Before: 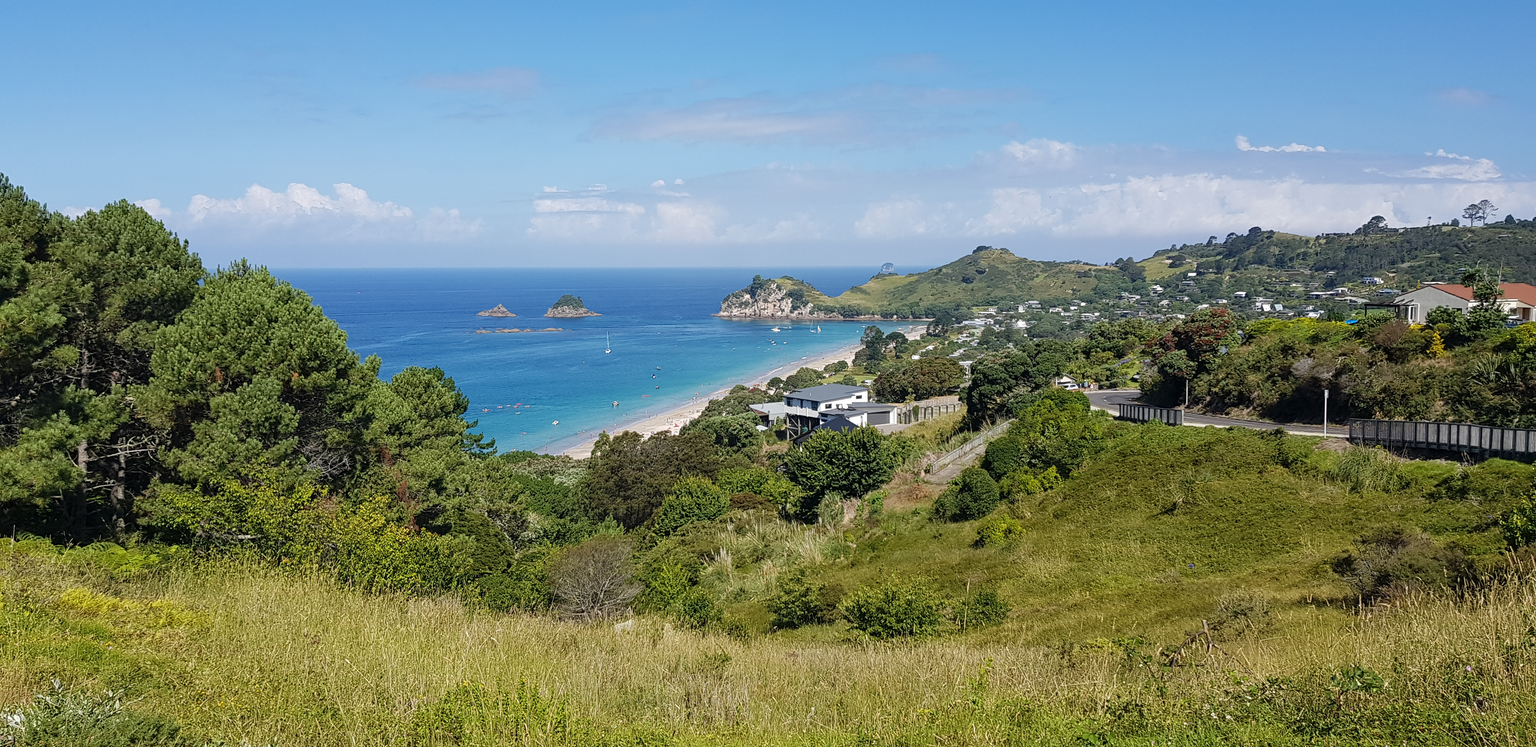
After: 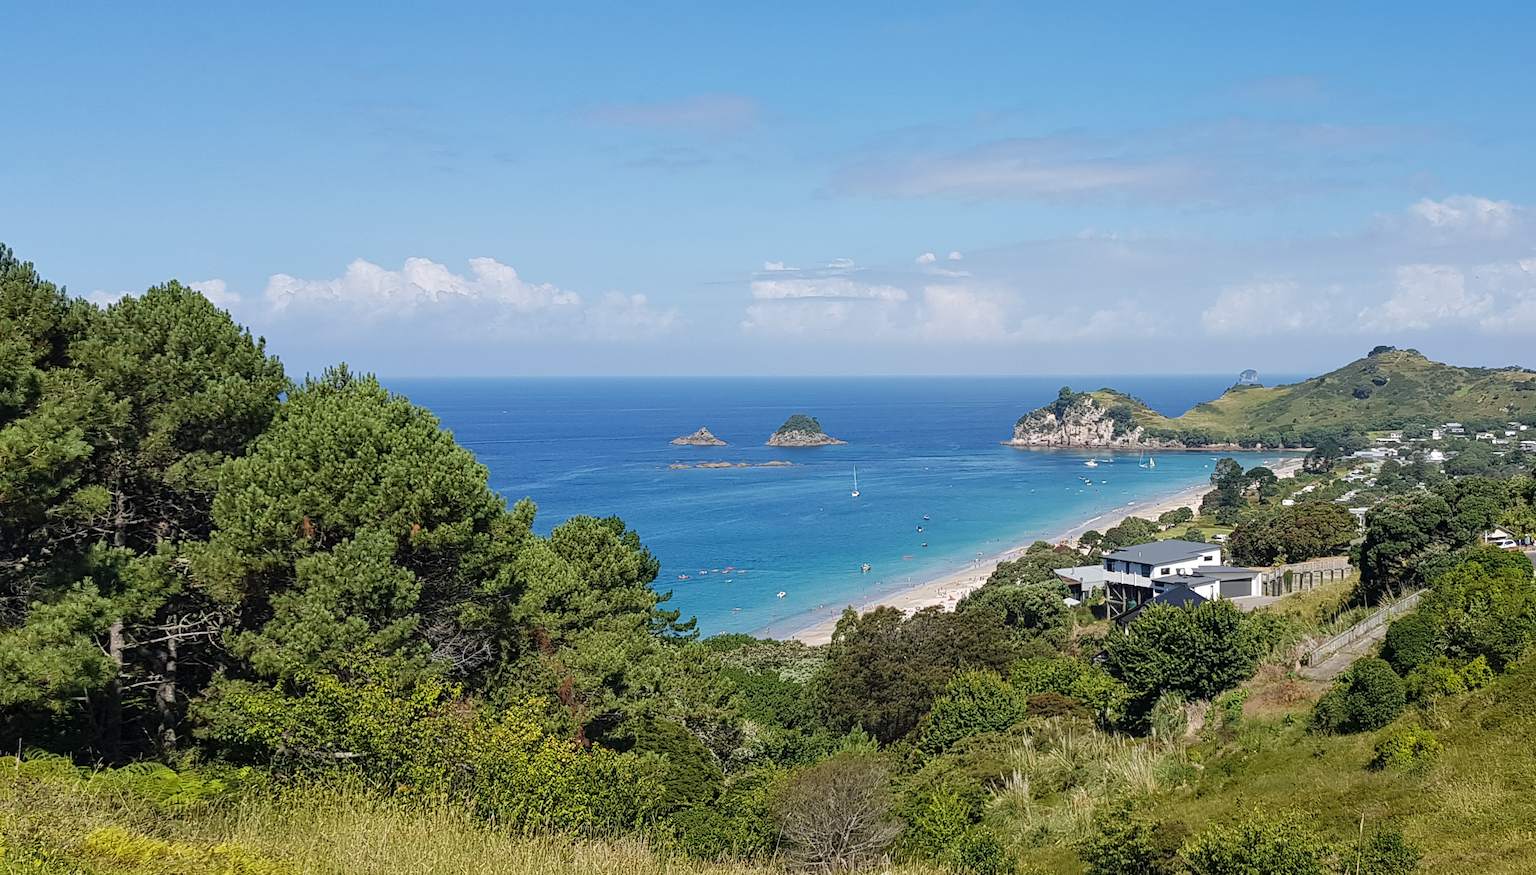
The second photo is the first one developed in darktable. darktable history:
shadows and highlights: shadows 20.55, highlights -20.99, soften with gaussian
crop: right 28.885%, bottom 16.626%
